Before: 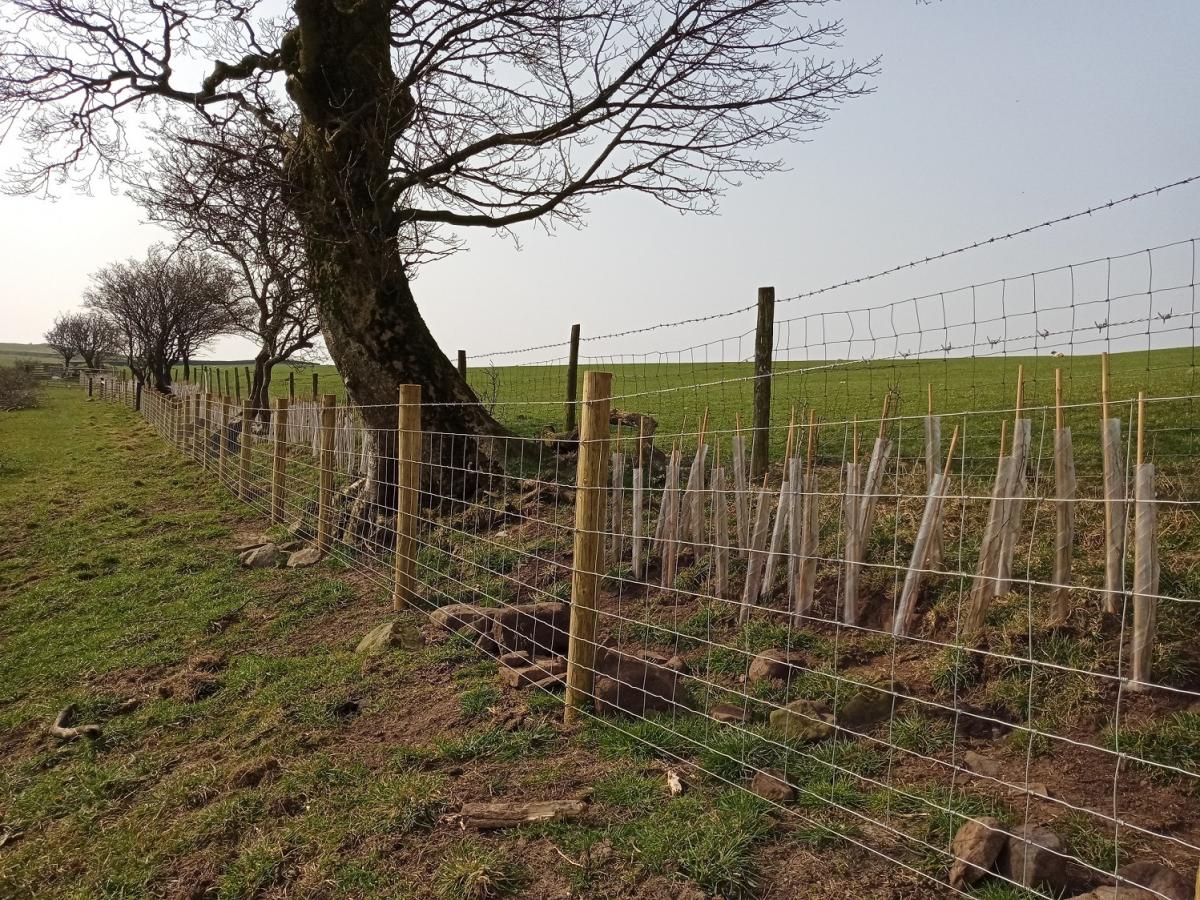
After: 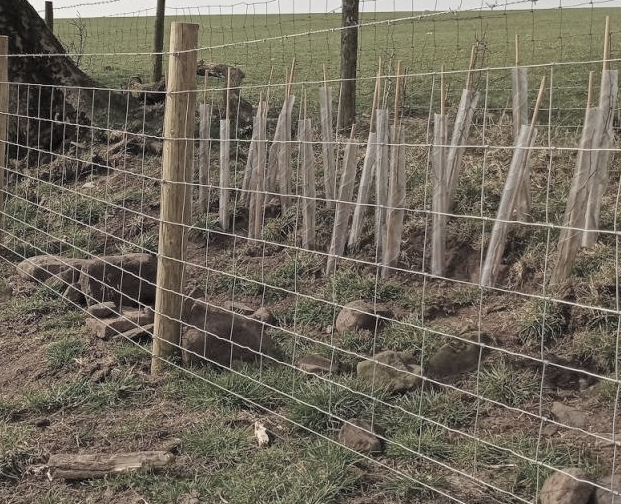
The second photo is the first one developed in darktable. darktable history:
contrast brightness saturation: brightness 0.18, saturation -0.5
crop: left 34.479%, top 38.822%, right 13.718%, bottom 5.172%
